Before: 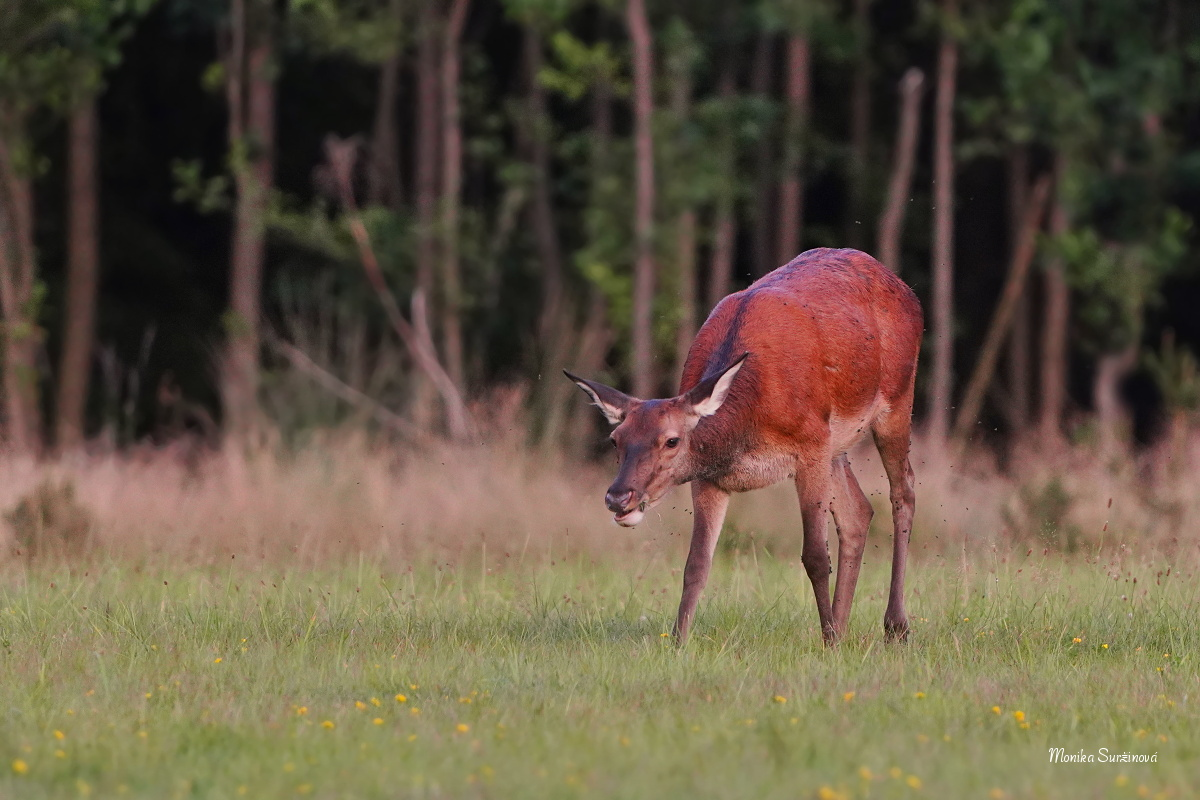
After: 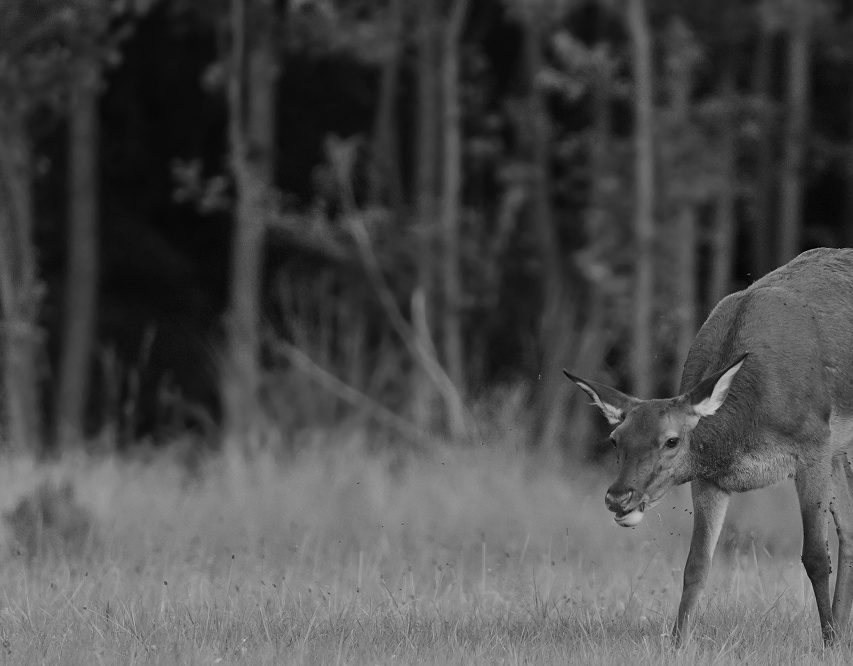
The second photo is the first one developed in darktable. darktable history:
crop: right 28.885%, bottom 16.626%
white balance: red 0.98, blue 1.61
monochrome: a -92.57, b 58.91
